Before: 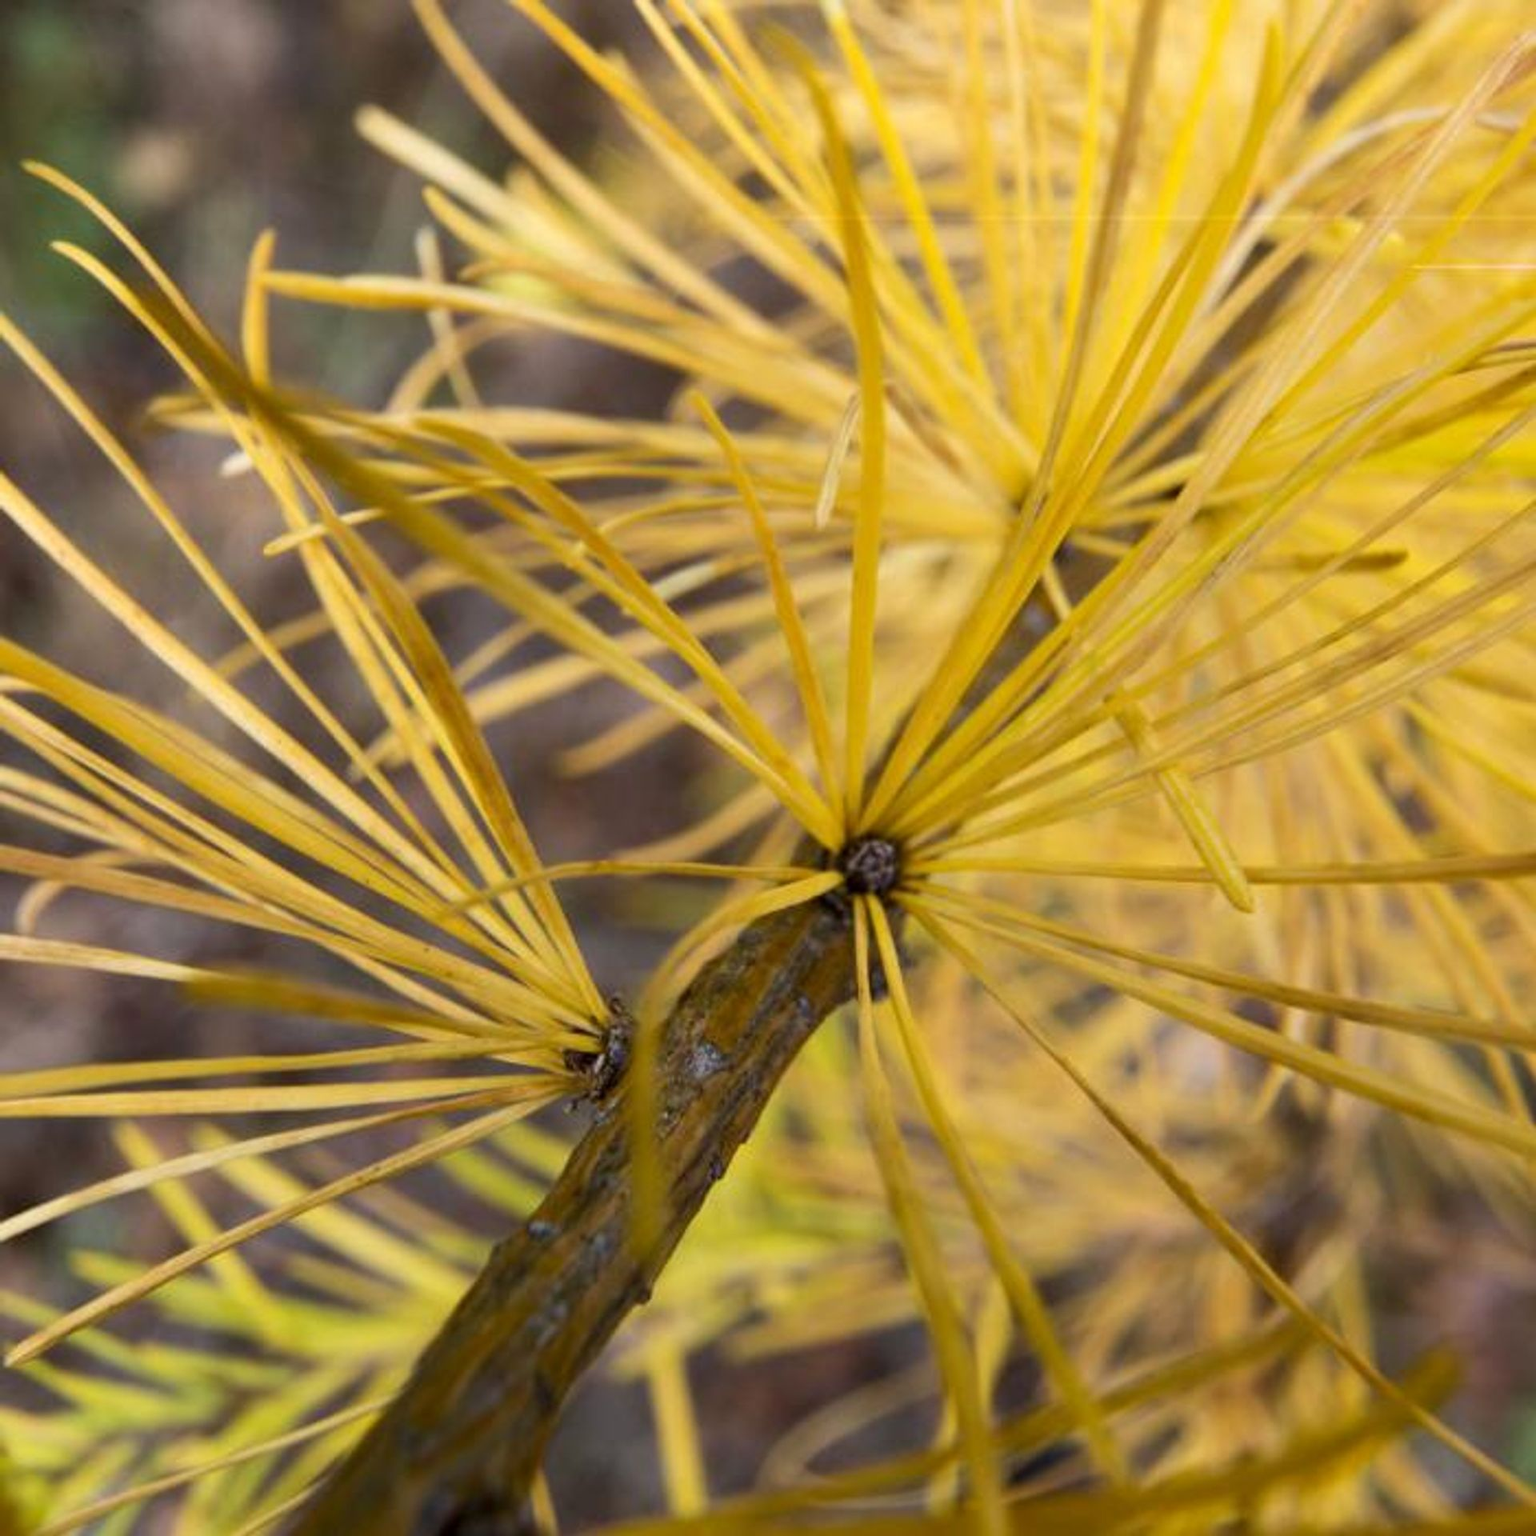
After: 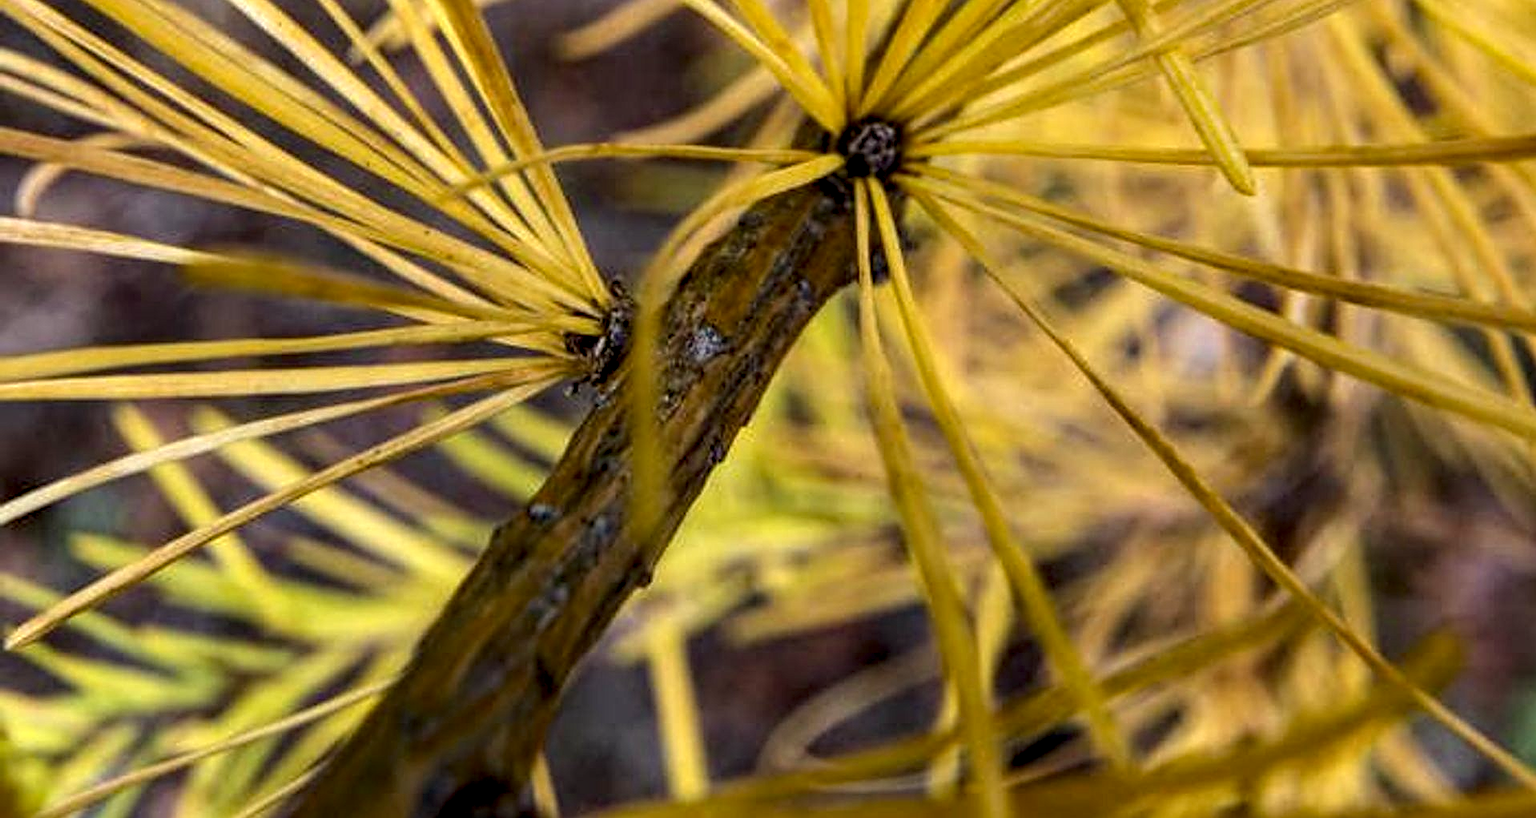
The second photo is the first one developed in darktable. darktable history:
haze removal: strength 0.288, distance 0.251, compatibility mode true, adaptive false
local contrast: highlights 60%, shadows 62%, detail 160%
sharpen: on, module defaults
crop and rotate: top 46.749%, right 0.055%
